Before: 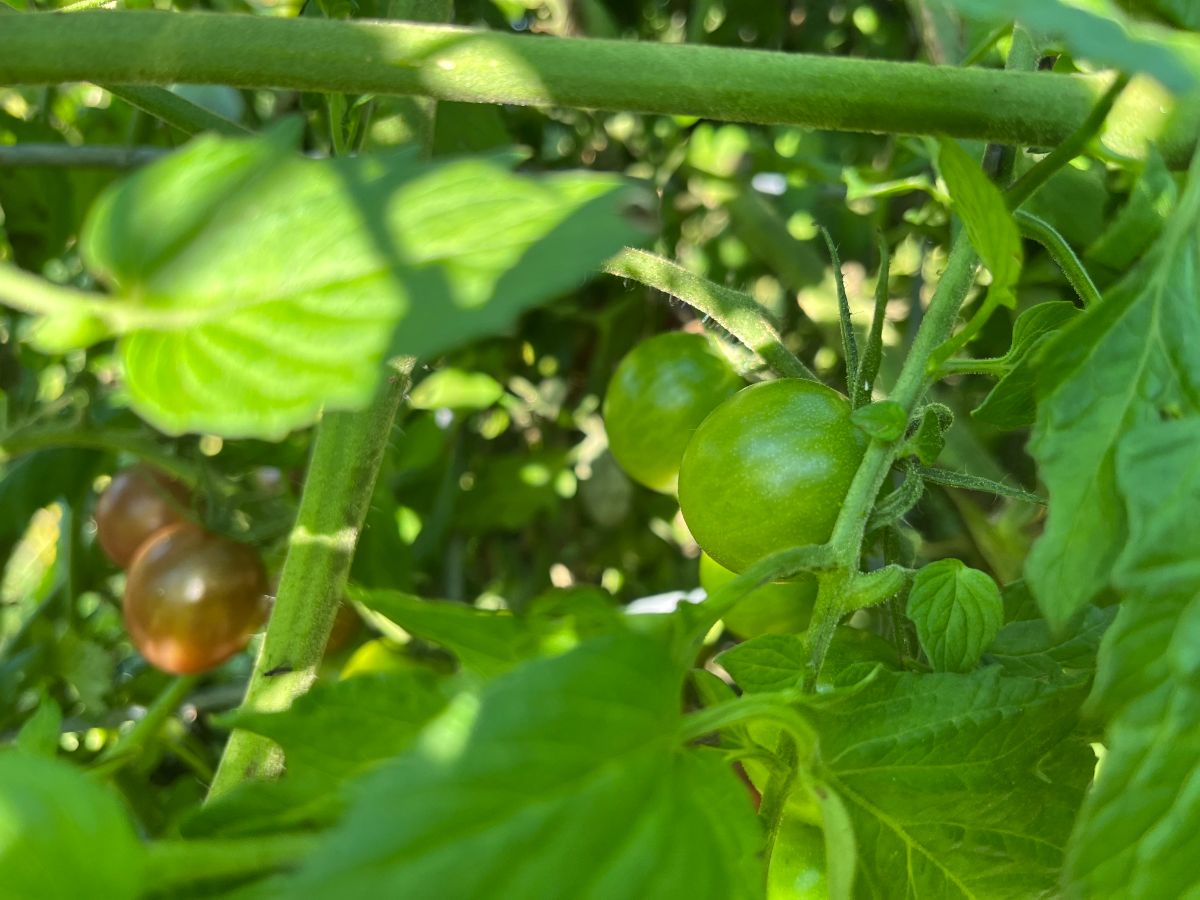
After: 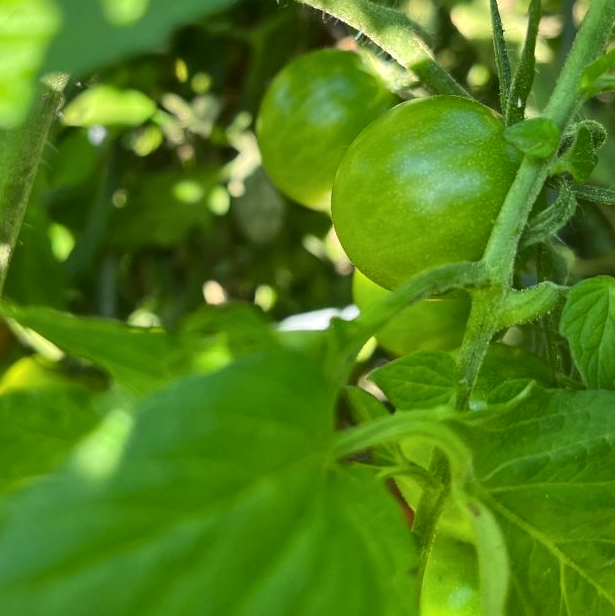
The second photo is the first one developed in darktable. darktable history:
crop and rotate: left 28.937%, top 31.46%, right 19.81%
local contrast: mode bilateral grid, contrast 20, coarseness 50, detail 120%, midtone range 0.2
